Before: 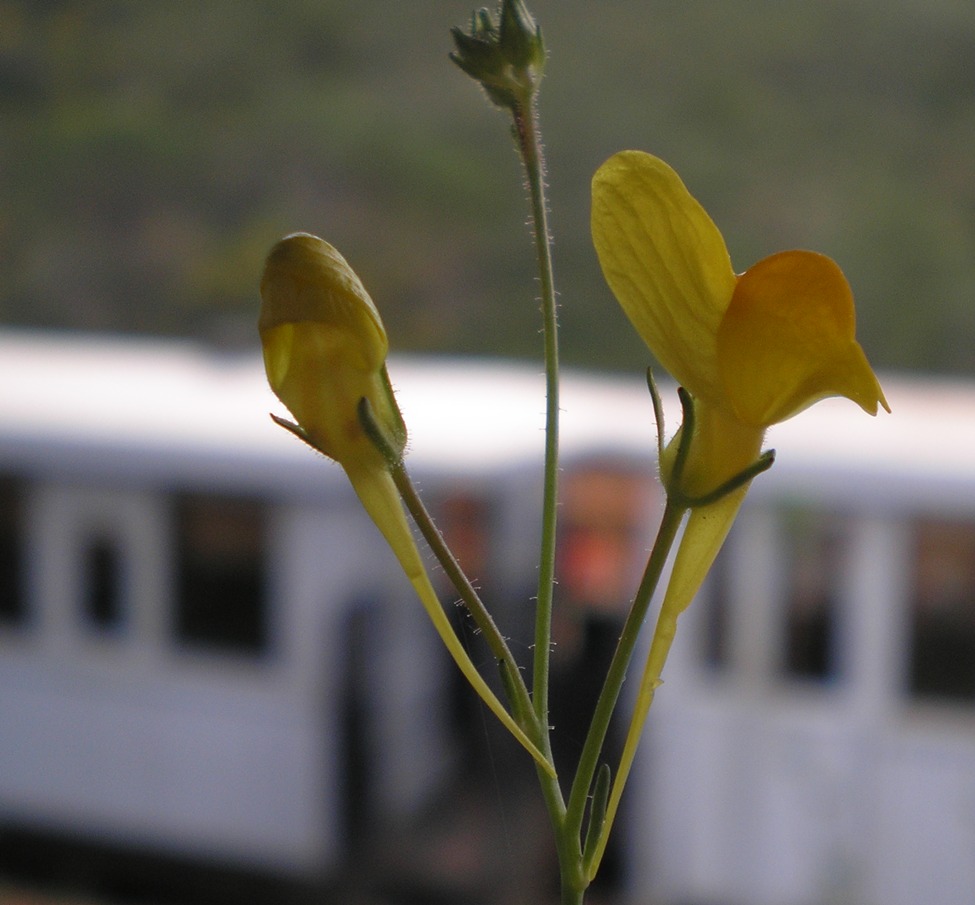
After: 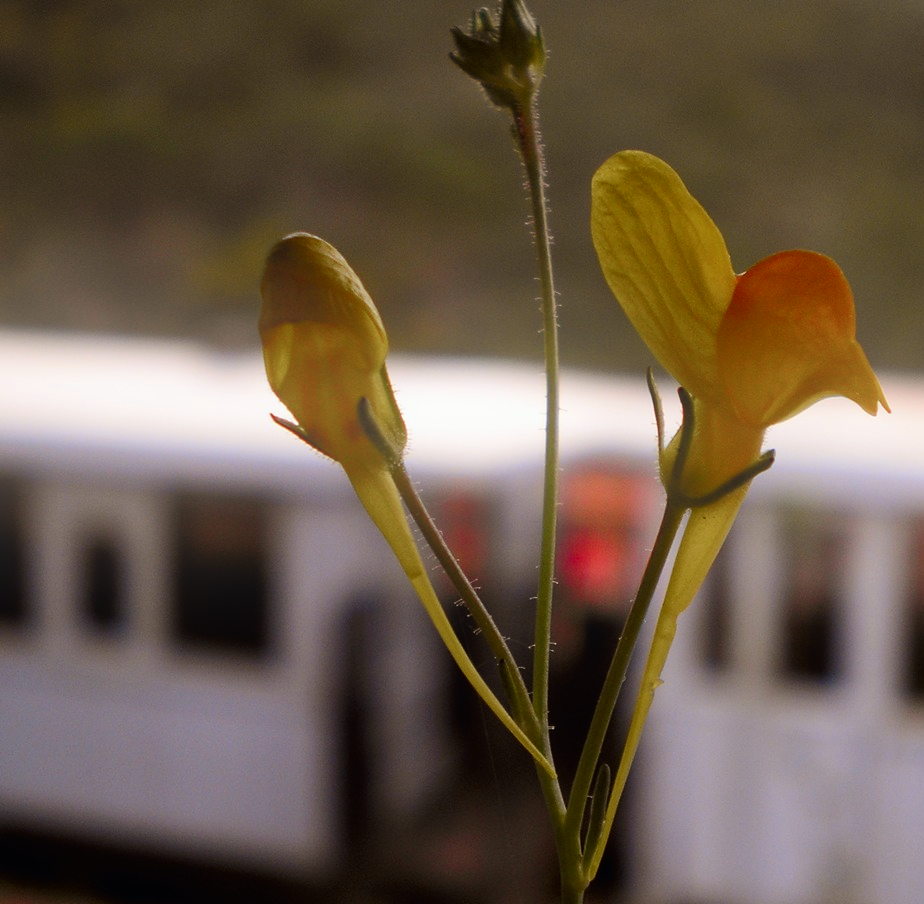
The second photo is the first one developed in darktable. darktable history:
color balance rgb: shadows lift › chroma 3.88%, shadows lift › hue 88.52°, power › hue 214.65°, global offset › chroma 0.1%, global offset › hue 252.4°, contrast 4.45%
crop and rotate: right 5.167%
tone curve: curves: ch0 [(0, 0) (0.068, 0.031) (0.175, 0.132) (0.337, 0.304) (0.498, 0.511) (0.748, 0.762) (0.993, 0.954)]; ch1 [(0, 0) (0.294, 0.184) (0.359, 0.34) (0.362, 0.35) (0.43, 0.41) (0.476, 0.457) (0.499, 0.5) (0.529, 0.523) (0.677, 0.762) (1, 1)]; ch2 [(0, 0) (0.431, 0.419) (0.495, 0.502) (0.524, 0.534) (0.557, 0.56) (0.634, 0.654) (0.728, 0.722) (1, 1)], color space Lab, independent channels, preserve colors none
rgb levels: mode RGB, independent channels, levels [[0, 0.5, 1], [0, 0.521, 1], [0, 0.536, 1]]
bloom: on, module defaults
